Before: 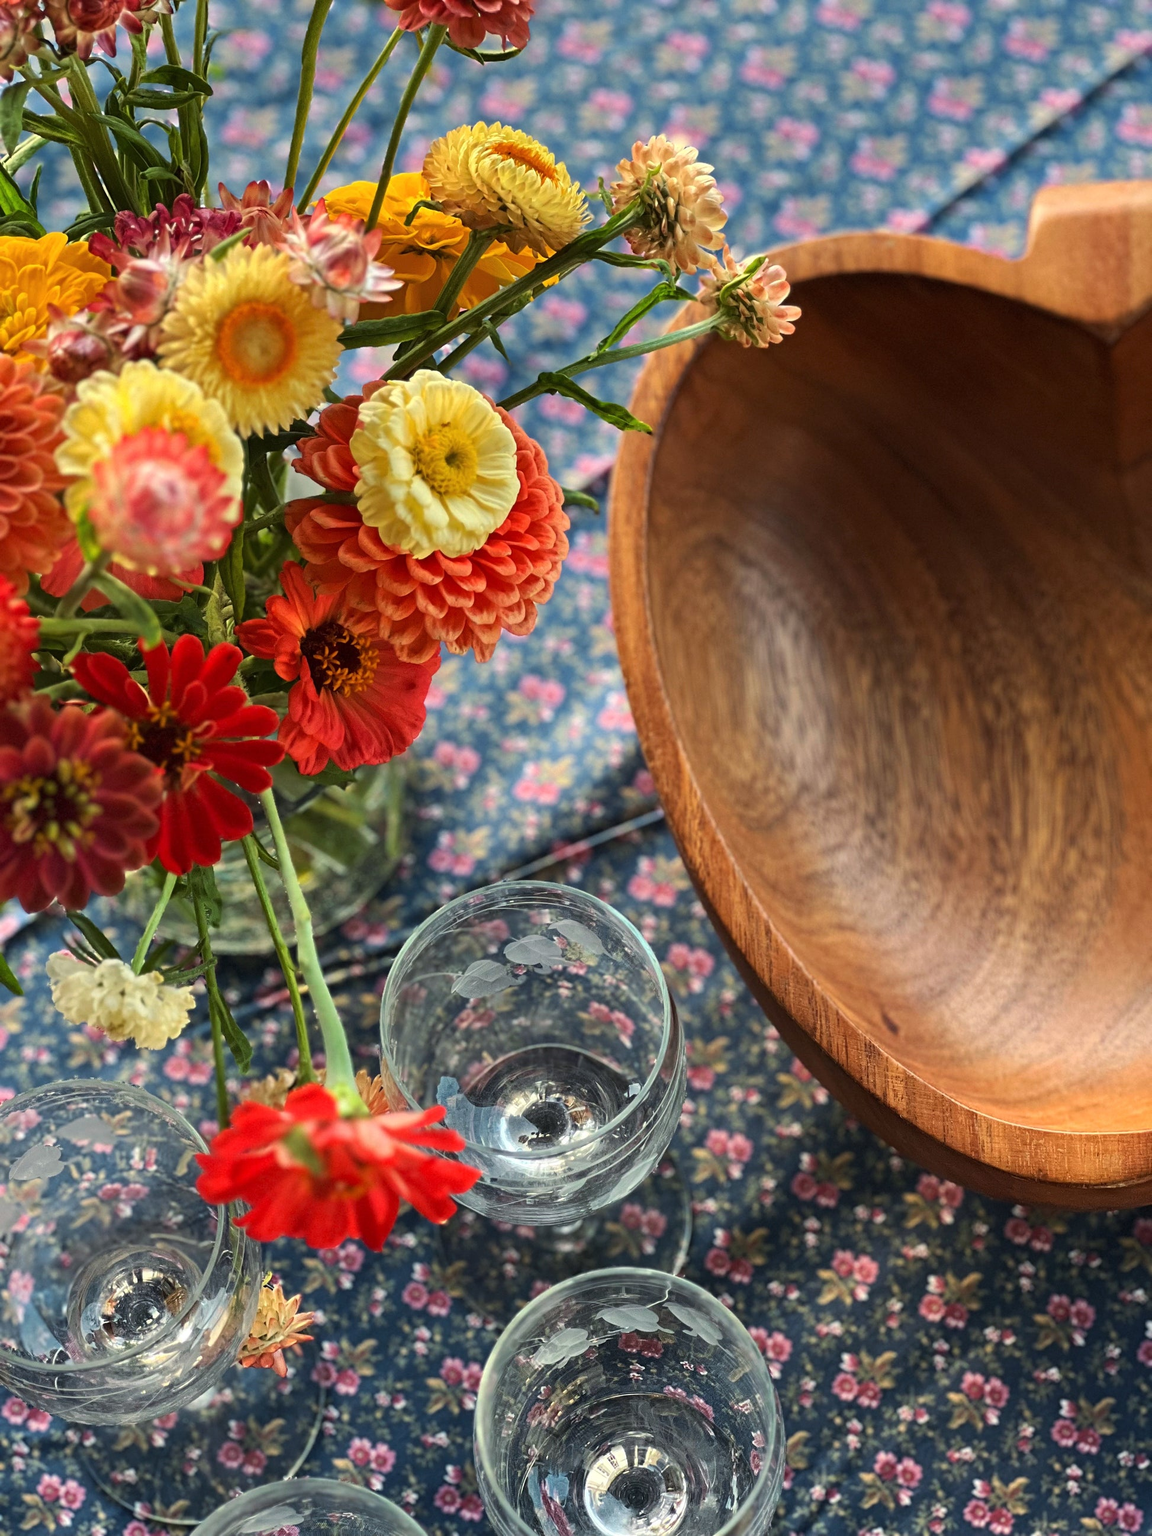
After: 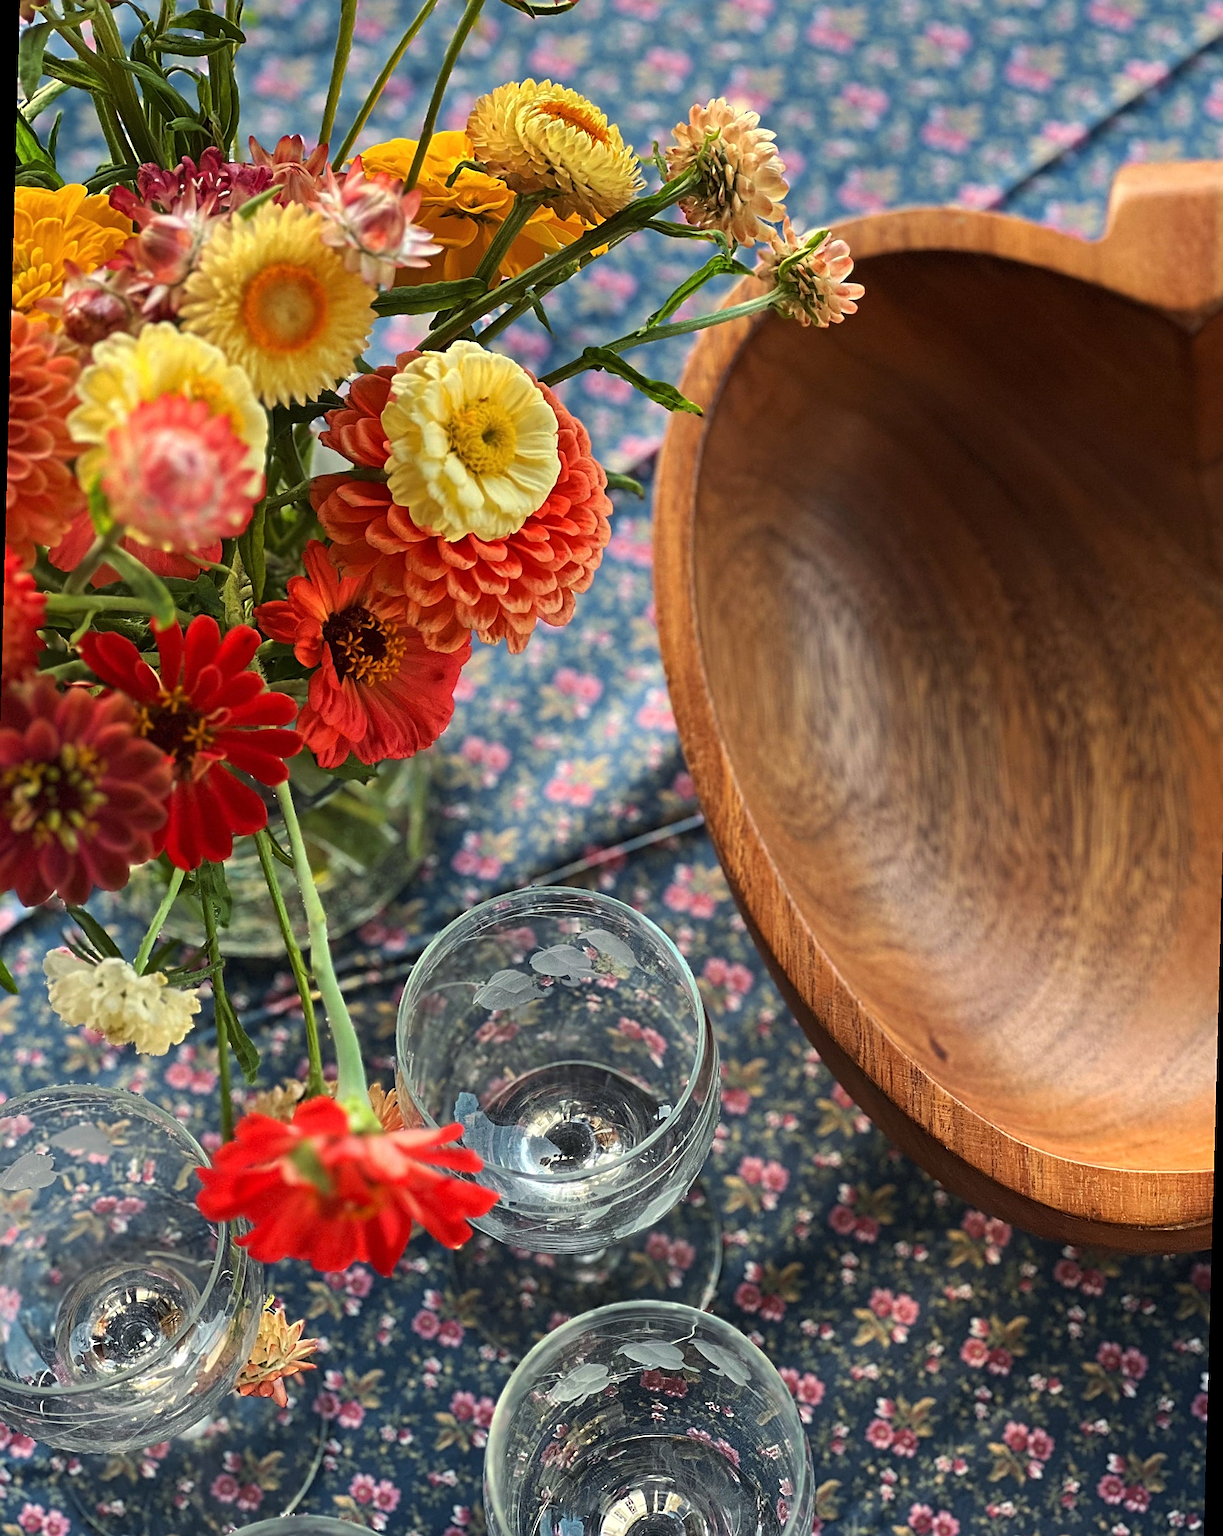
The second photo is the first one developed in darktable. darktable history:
rotate and perspective: rotation 1.57°, crop left 0.018, crop right 0.982, crop top 0.039, crop bottom 0.961
sharpen: on, module defaults
